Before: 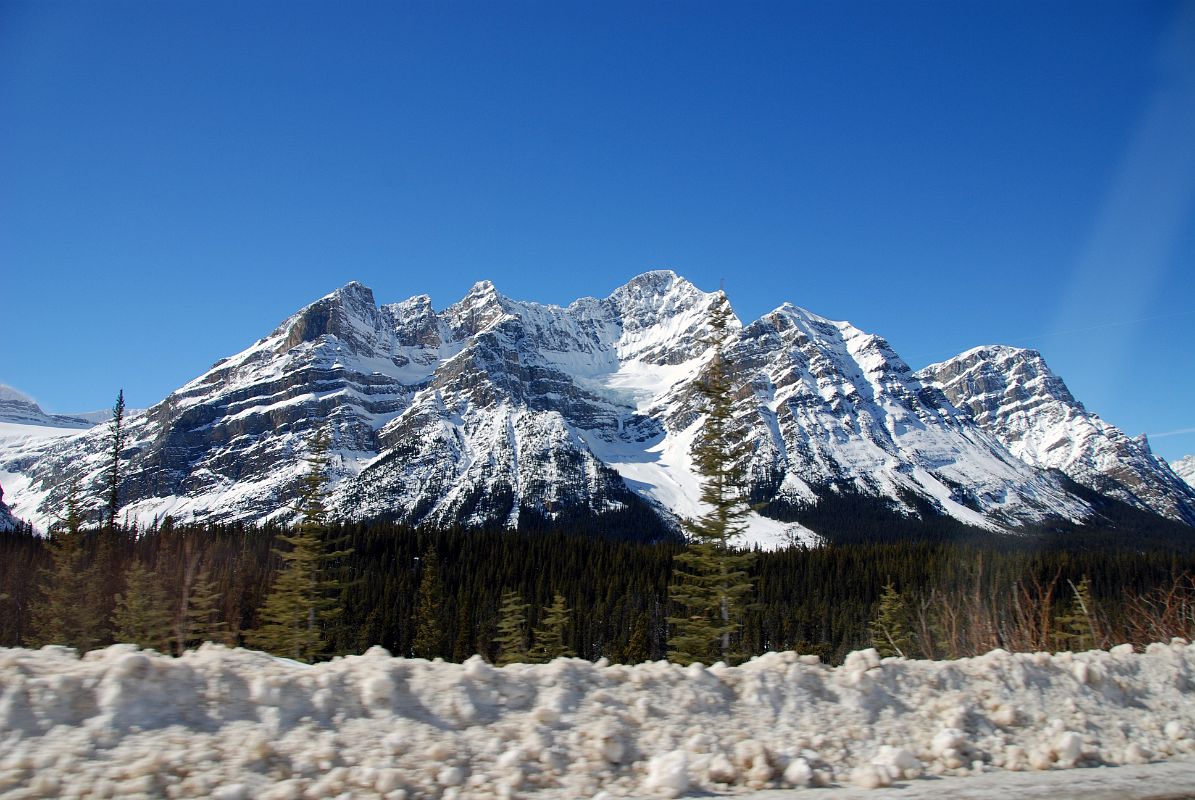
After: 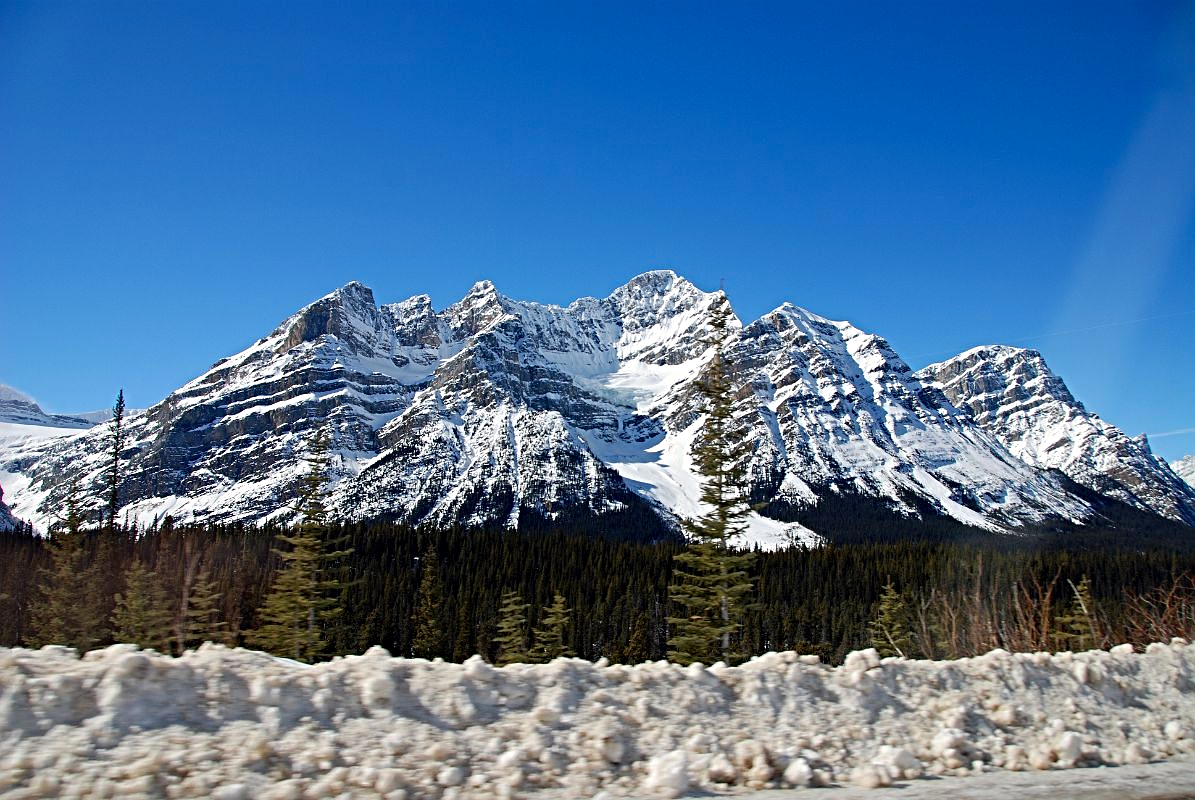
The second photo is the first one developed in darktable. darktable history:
sharpen: radius 4.883
contrast brightness saturation: saturation 0.103
